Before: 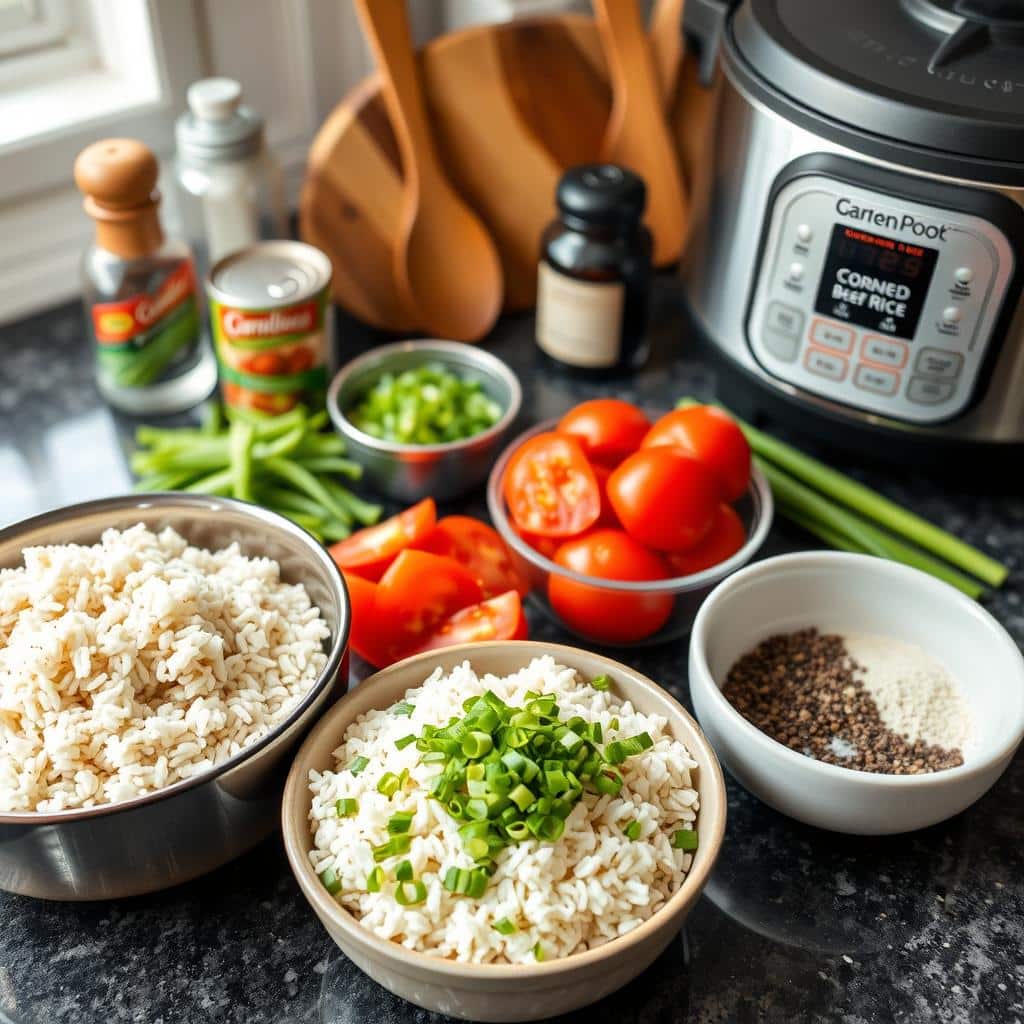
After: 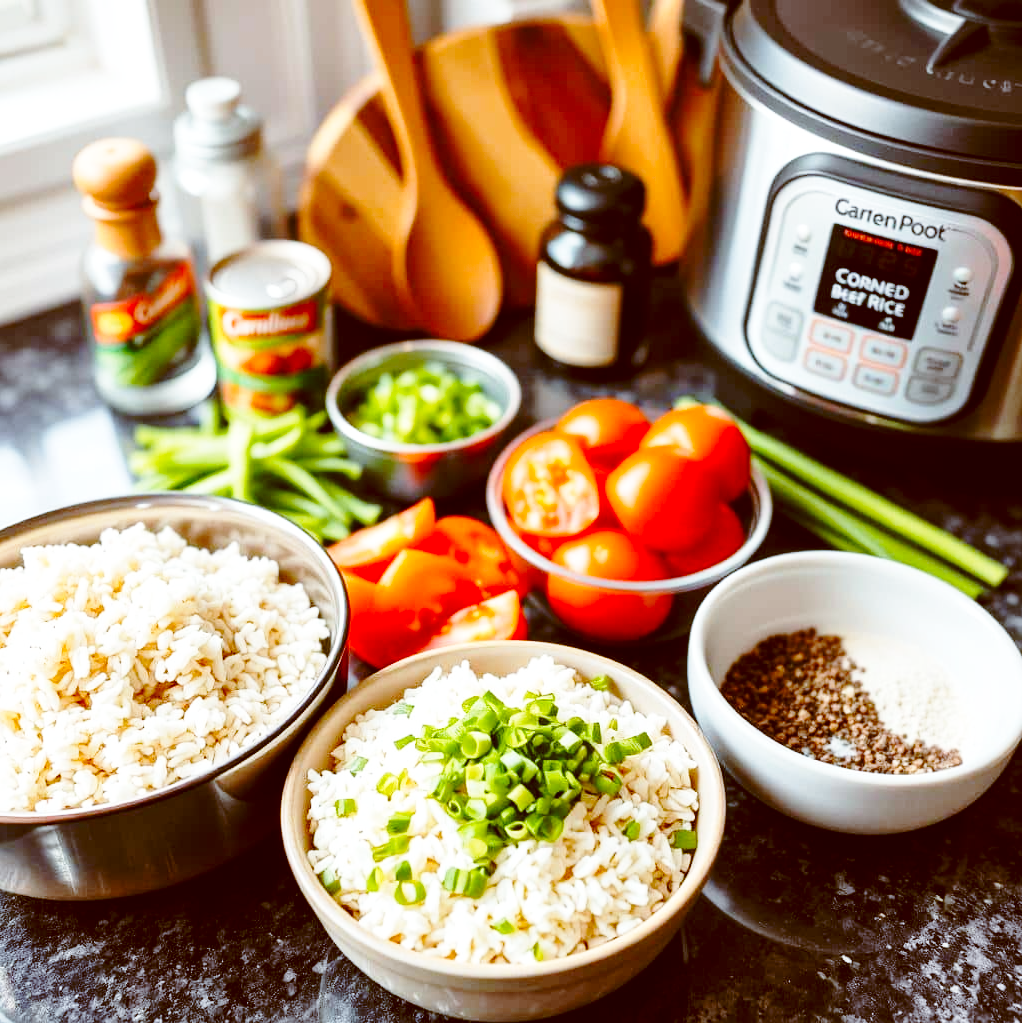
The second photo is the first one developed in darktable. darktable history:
color balance: lift [1, 1.015, 1.004, 0.985], gamma [1, 0.958, 0.971, 1.042], gain [1, 0.956, 0.977, 1.044]
crop and rotate: left 0.126%
base curve: curves: ch0 [(0, 0) (0.032, 0.037) (0.105, 0.228) (0.435, 0.76) (0.856, 0.983) (1, 1)], preserve colors none
